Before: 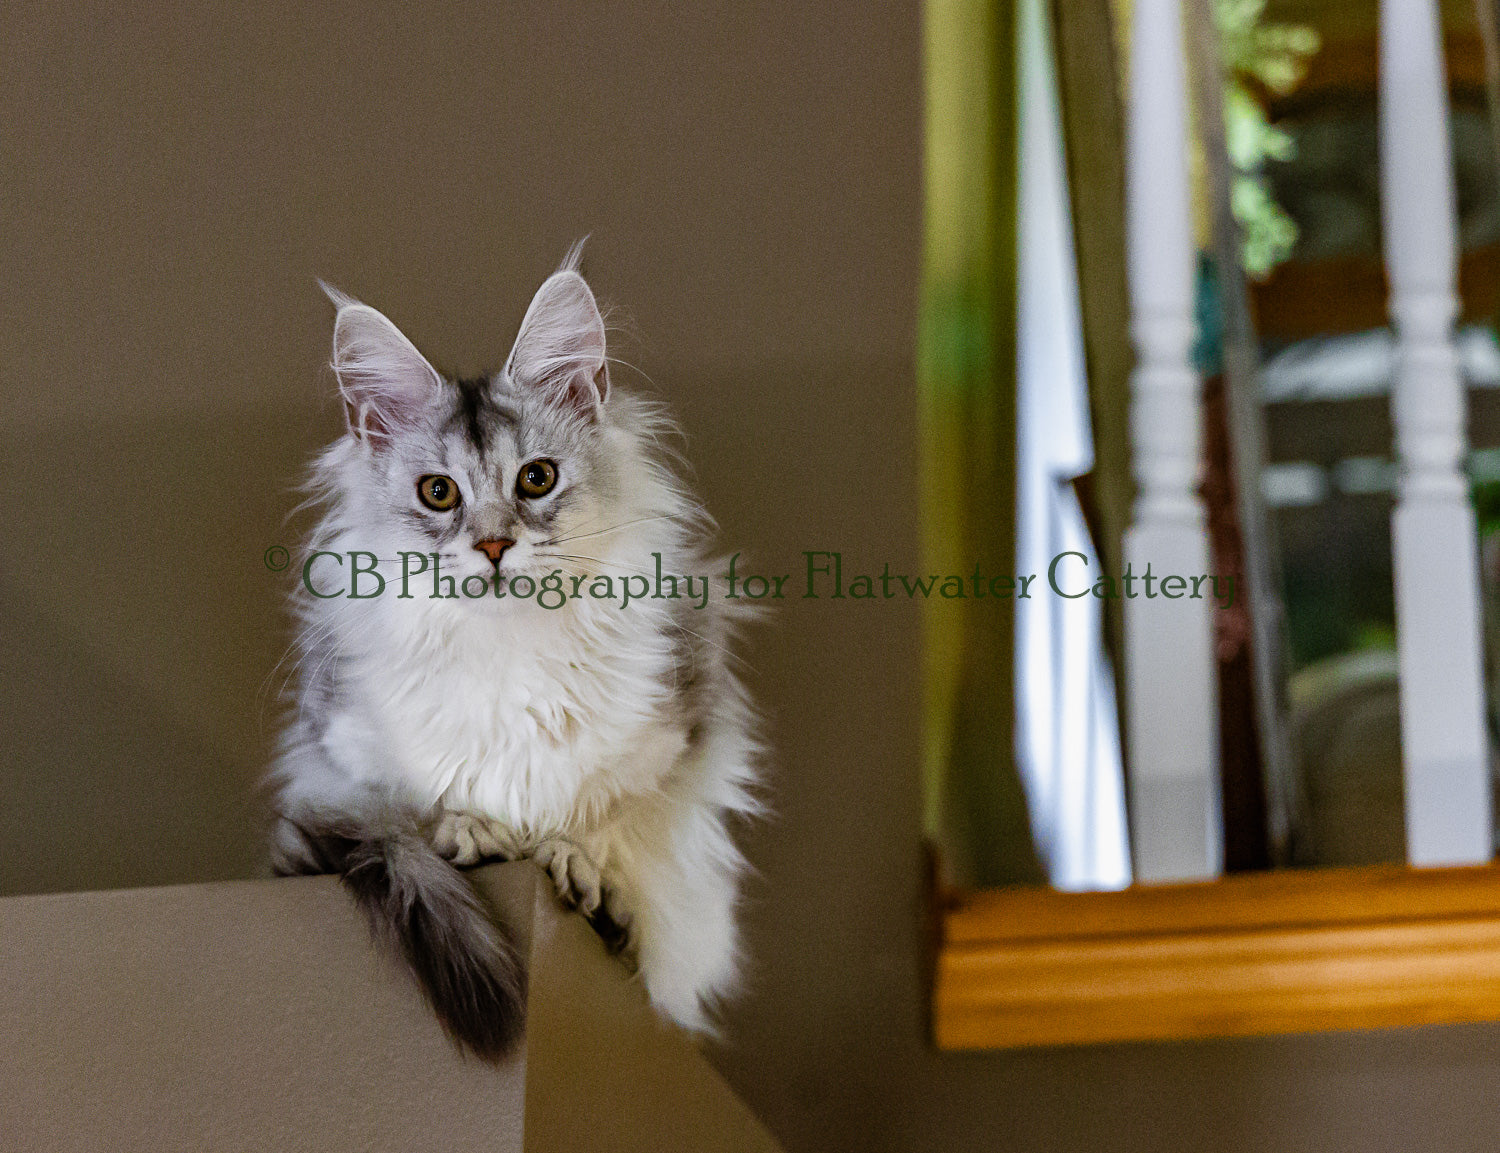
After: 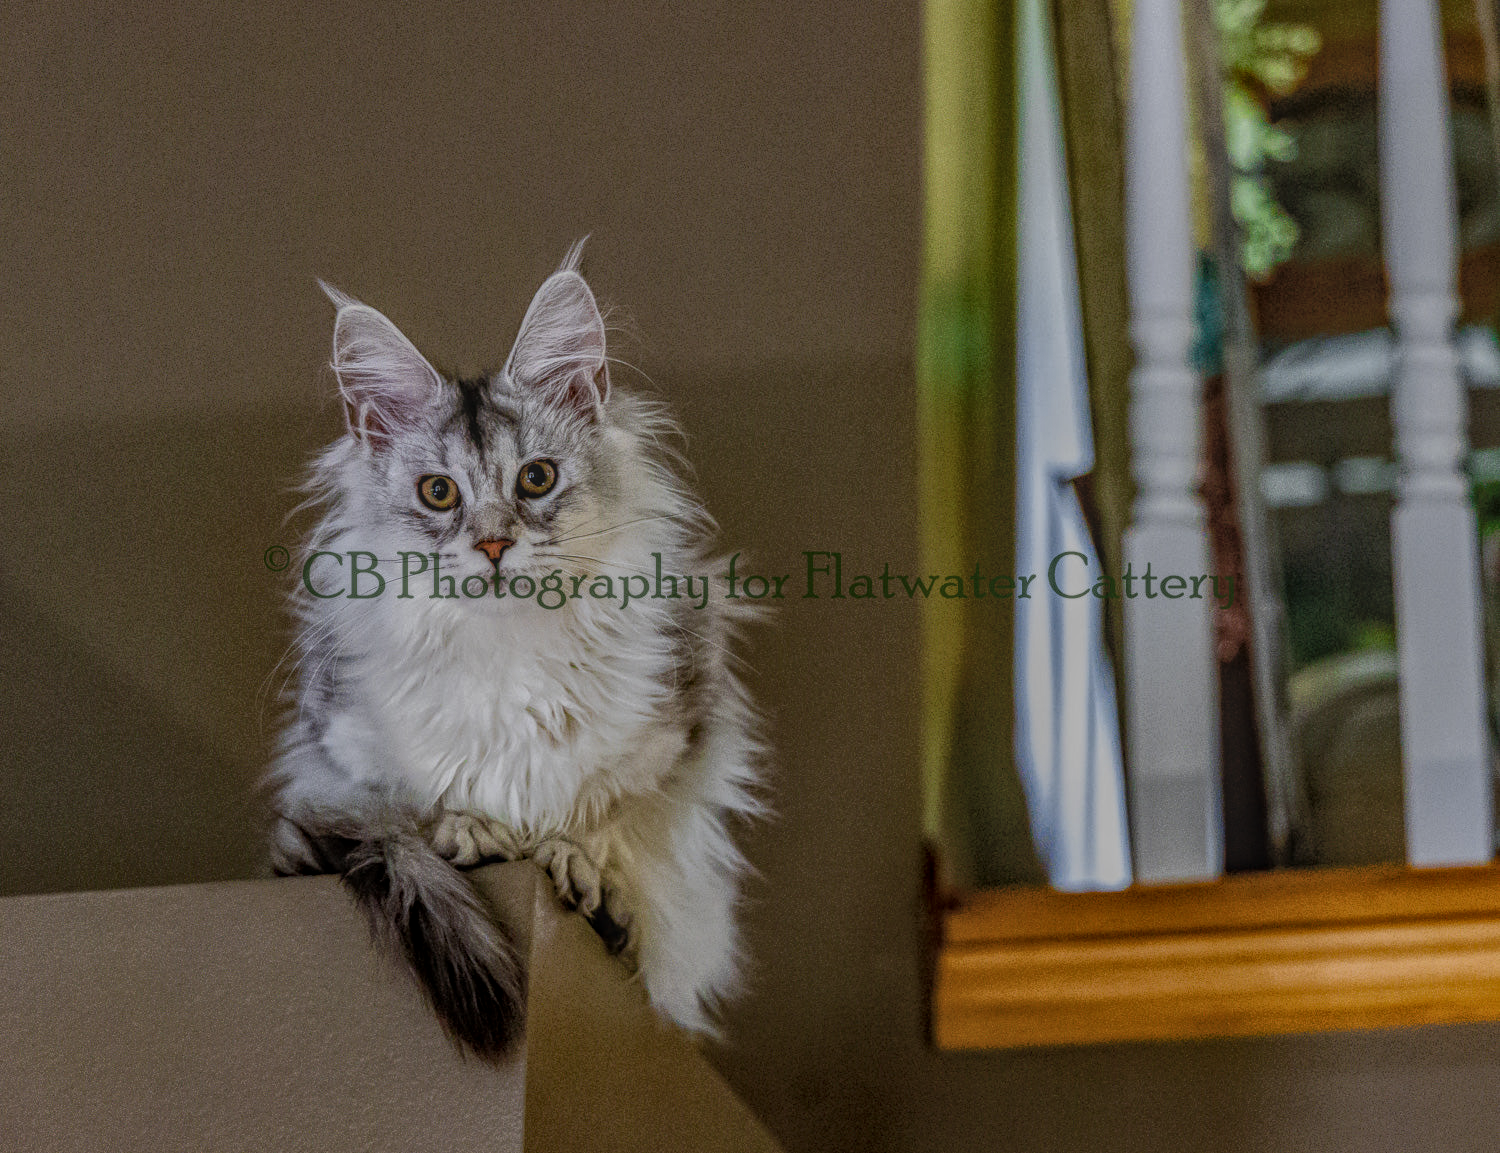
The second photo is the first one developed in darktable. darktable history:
local contrast: highlights 20%, shadows 25%, detail 201%, midtone range 0.2
exposure: exposure -0.494 EV, compensate exposure bias true, compensate highlight preservation false
